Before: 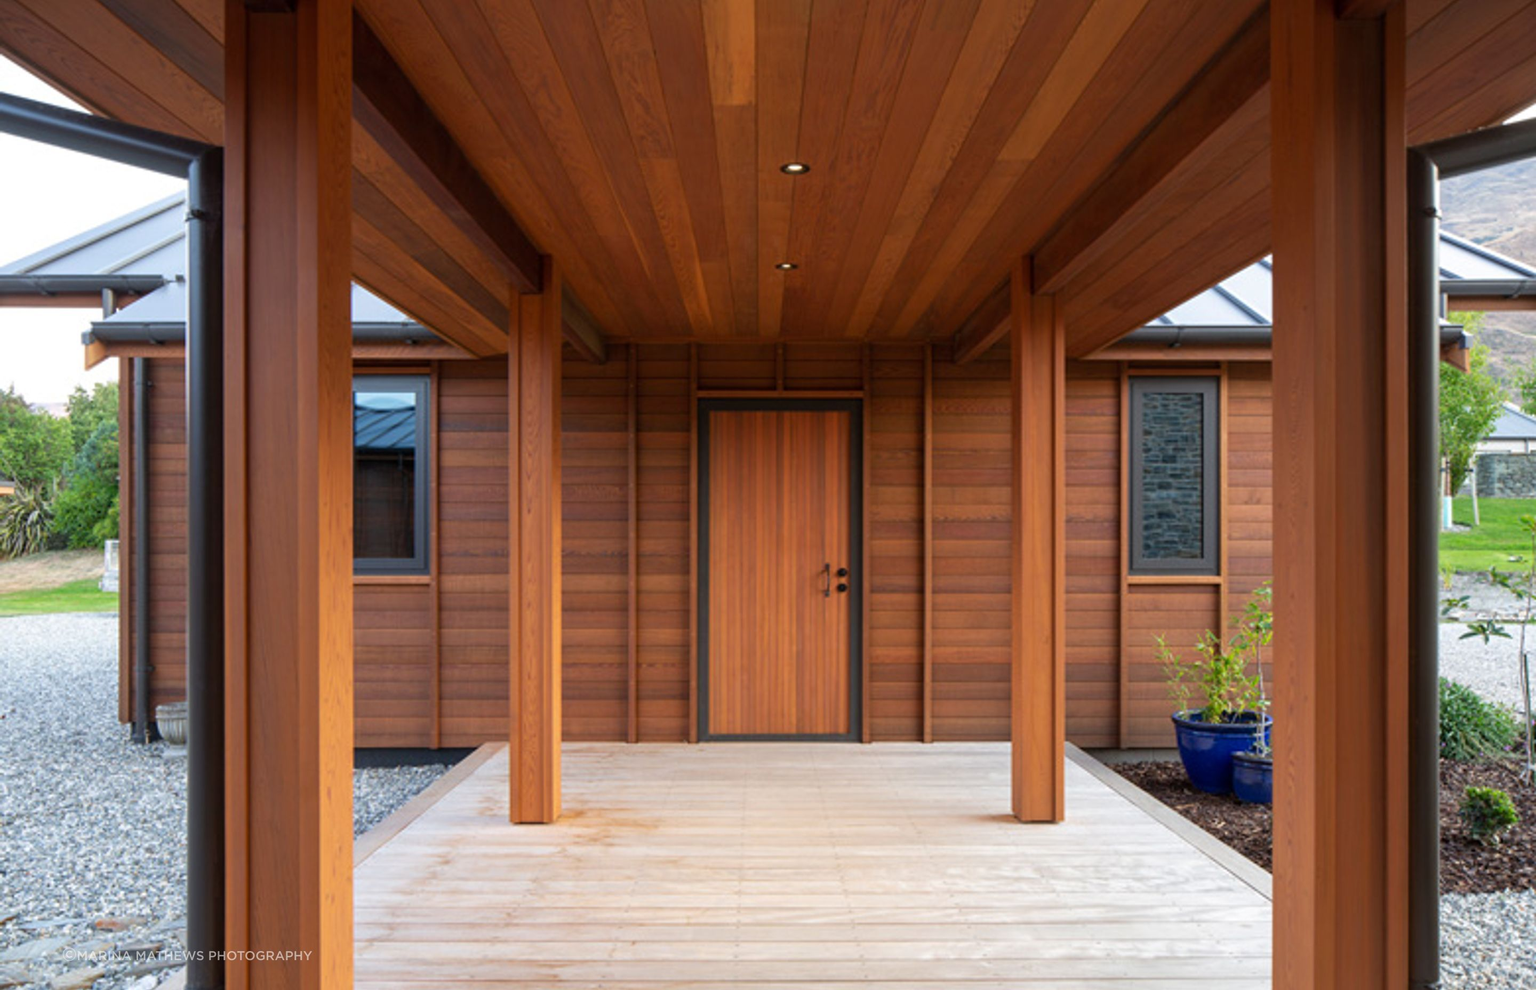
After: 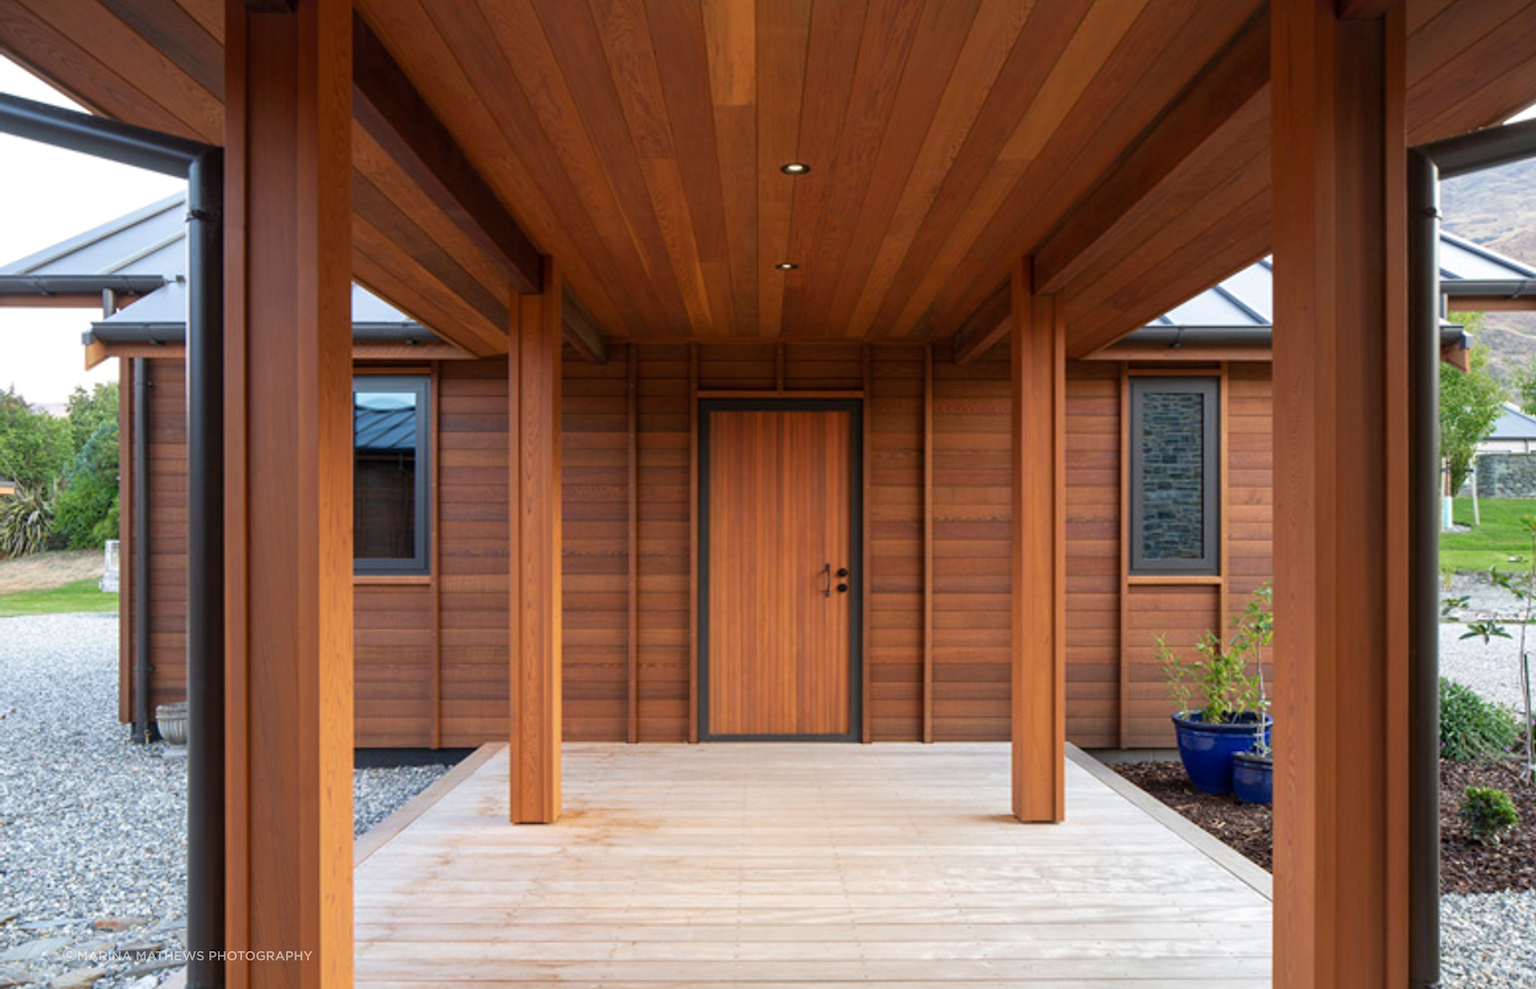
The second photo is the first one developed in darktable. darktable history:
tone equalizer: smoothing diameter 24.87%, edges refinement/feathering 14.76, preserve details guided filter
shadows and highlights: shadows 62.92, white point adjustment 0.486, highlights -34.12, compress 83.98%
color zones: curves: ch0 [(0, 0.5) (0.143, 0.5) (0.286, 0.456) (0.429, 0.5) (0.571, 0.5) (0.714, 0.5) (0.857, 0.5) (1, 0.5)]; ch1 [(0, 0.5) (0.143, 0.5) (0.286, 0.422) (0.429, 0.5) (0.571, 0.5) (0.714, 0.5) (0.857, 0.5) (1, 0.5)]
